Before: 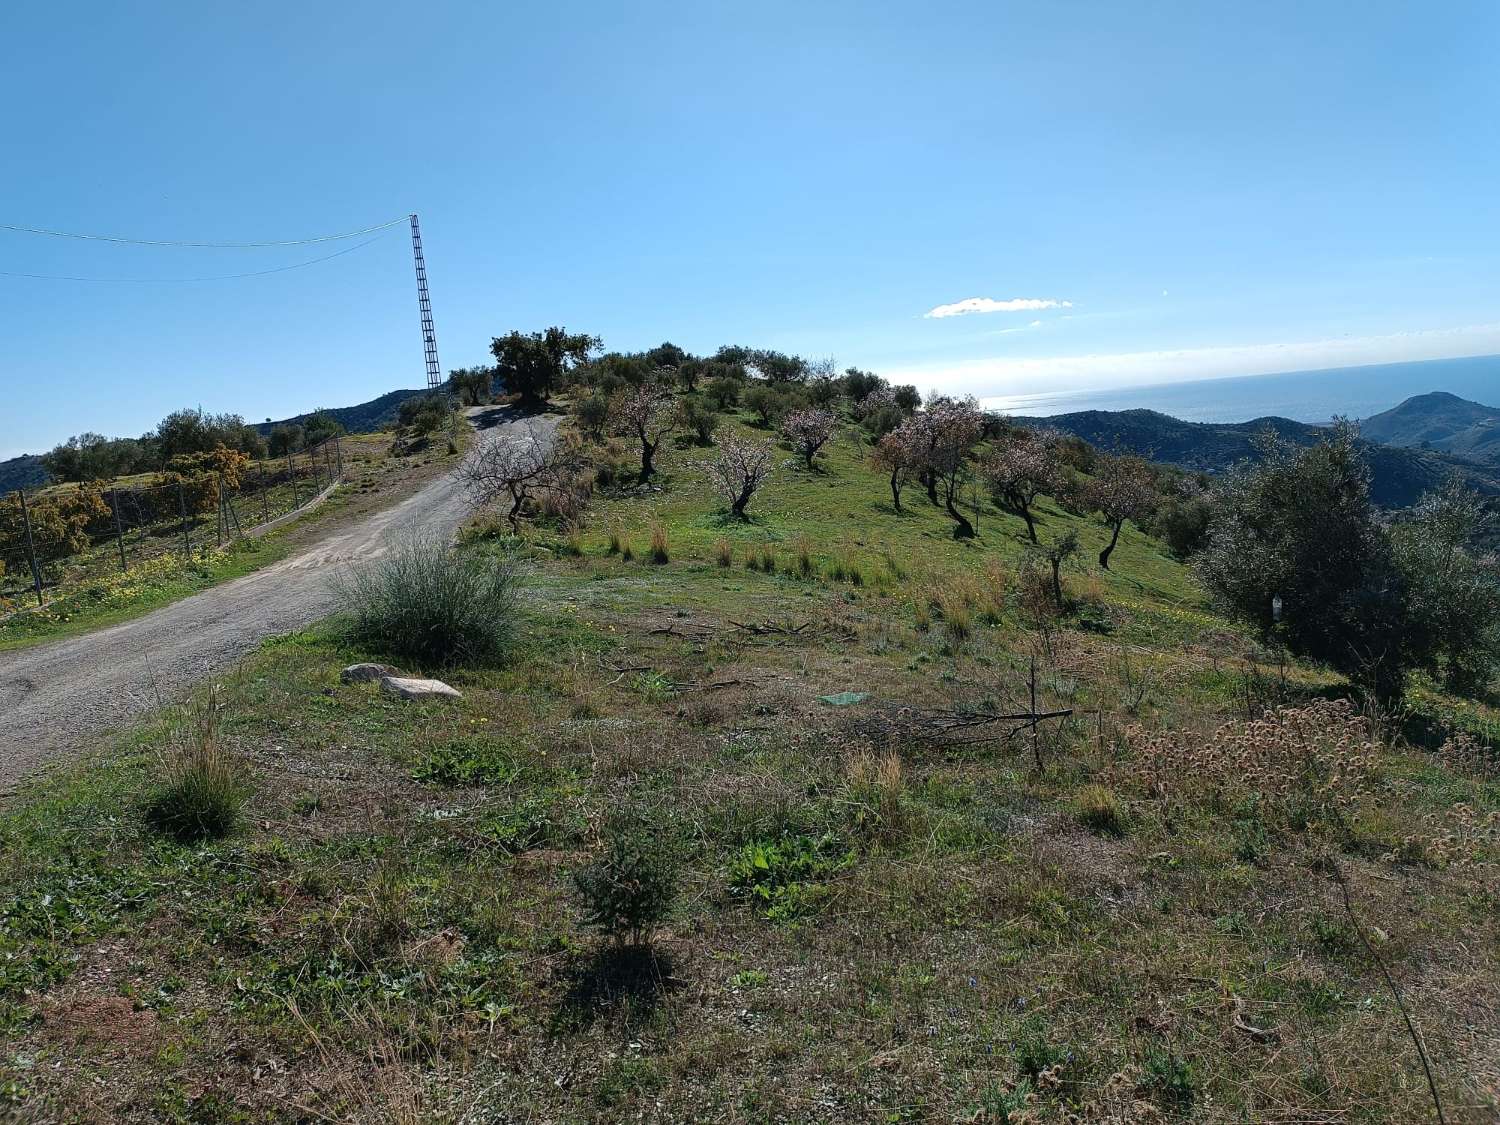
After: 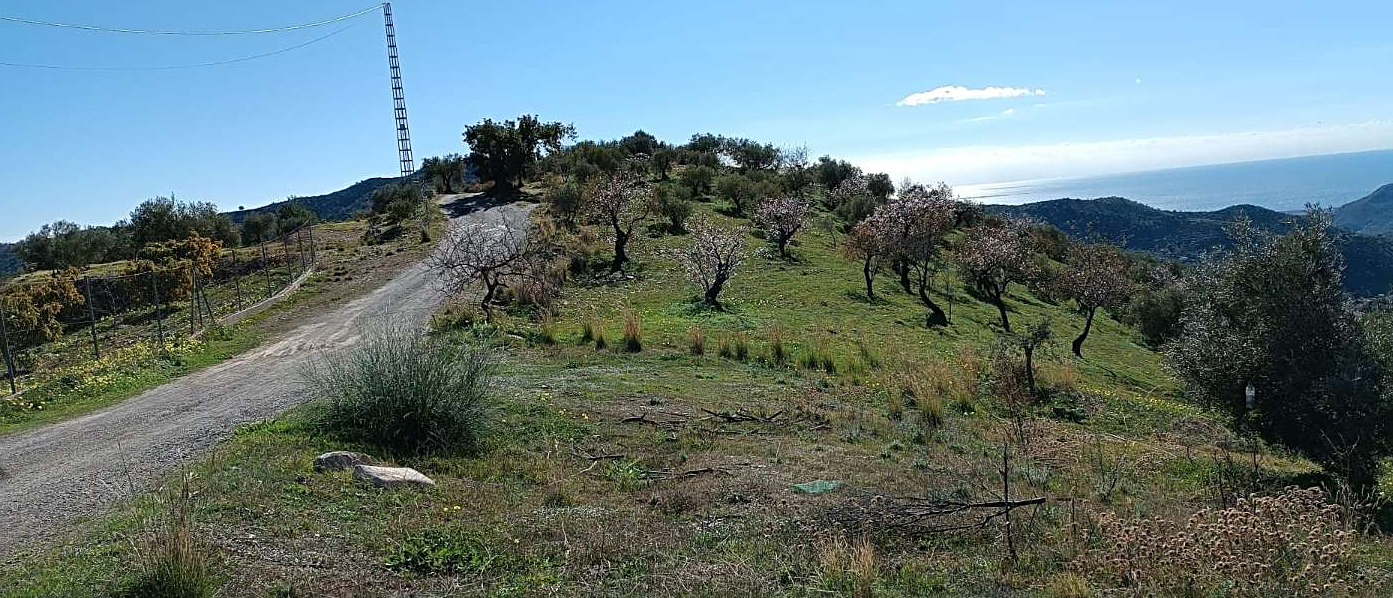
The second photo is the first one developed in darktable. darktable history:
sharpen: radius 2.524, amount 0.327
crop: left 1.835%, top 18.908%, right 5.274%, bottom 27.911%
